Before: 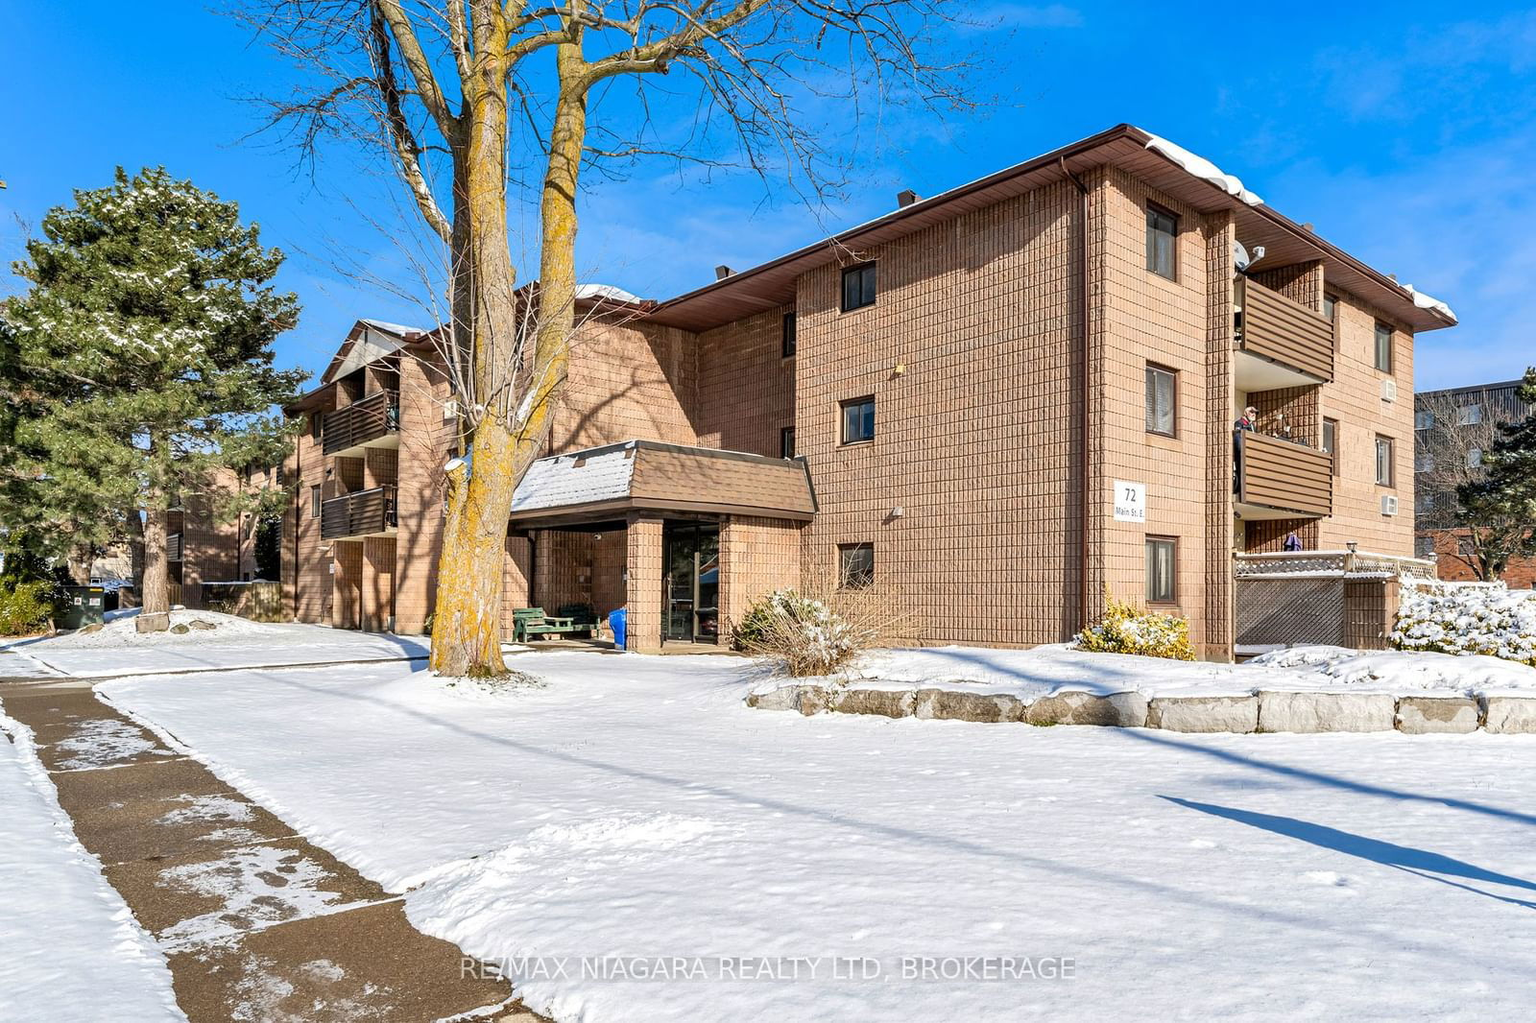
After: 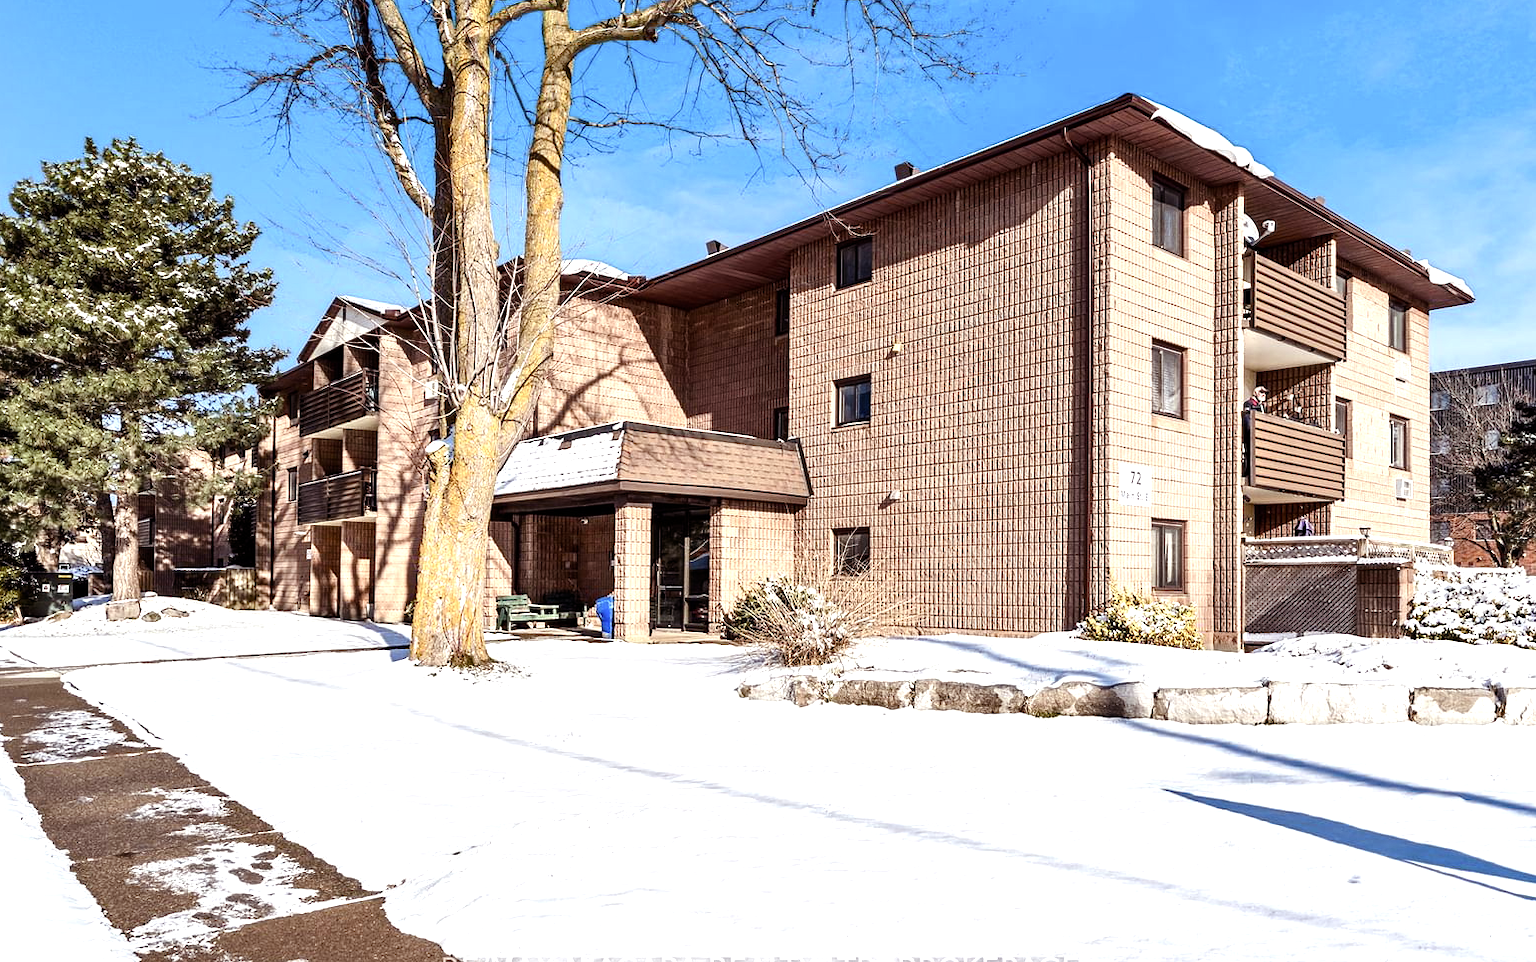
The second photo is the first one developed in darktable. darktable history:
tone equalizer: -8 EV -0.744 EV, -7 EV -0.688 EV, -6 EV -0.64 EV, -5 EV -0.395 EV, -3 EV 0.397 EV, -2 EV 0.6 EV, -1 EV 0.698 EV, +0 EV 0.722 EV, edges refinement/feathering 500, mask exposure compensation -1.57 EV, preserve details no
crop: left 2.241%, top 3.315%, right 1.153%, bottom 4.969%
color balance rgb: power › luminance -7.98%, power › chroma 1.361%, power › hue 330.48°, perceptual saturation grading › global saturation 0.352%, perceptual saturation grading › highlights -31.778%, perceptual saturation grading › mid-tones 5.36%, perceptual saturation grading › shadows 16.929%
